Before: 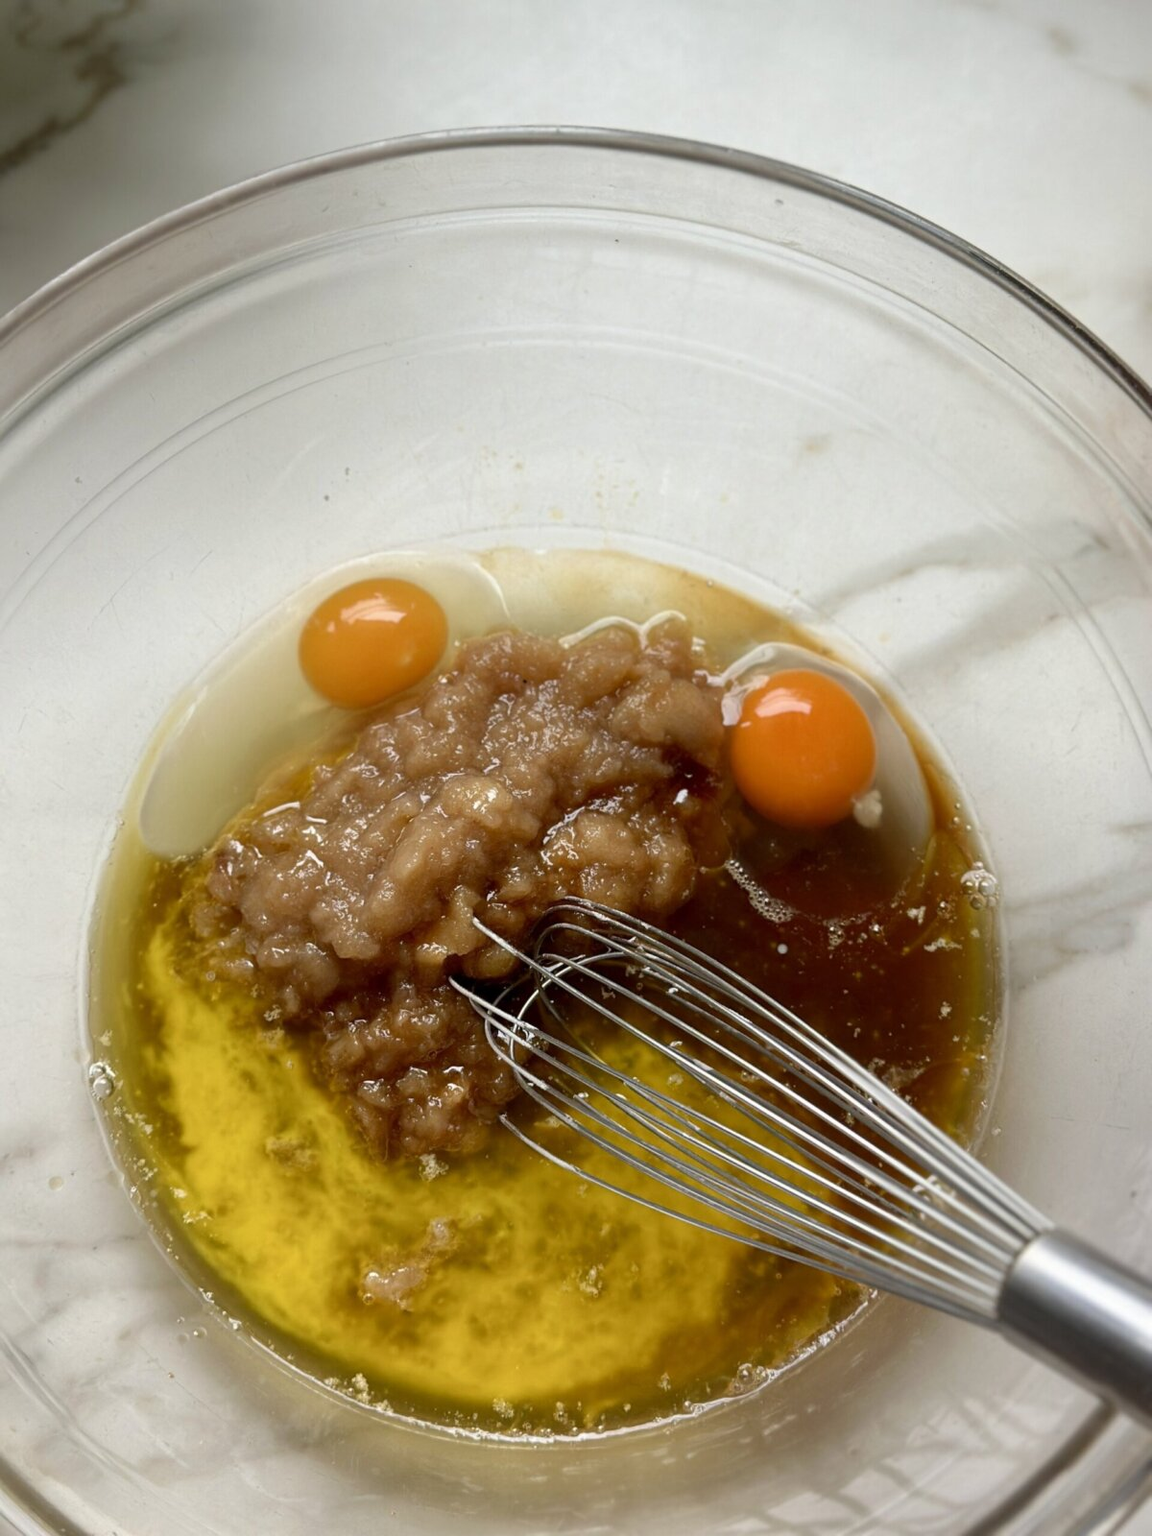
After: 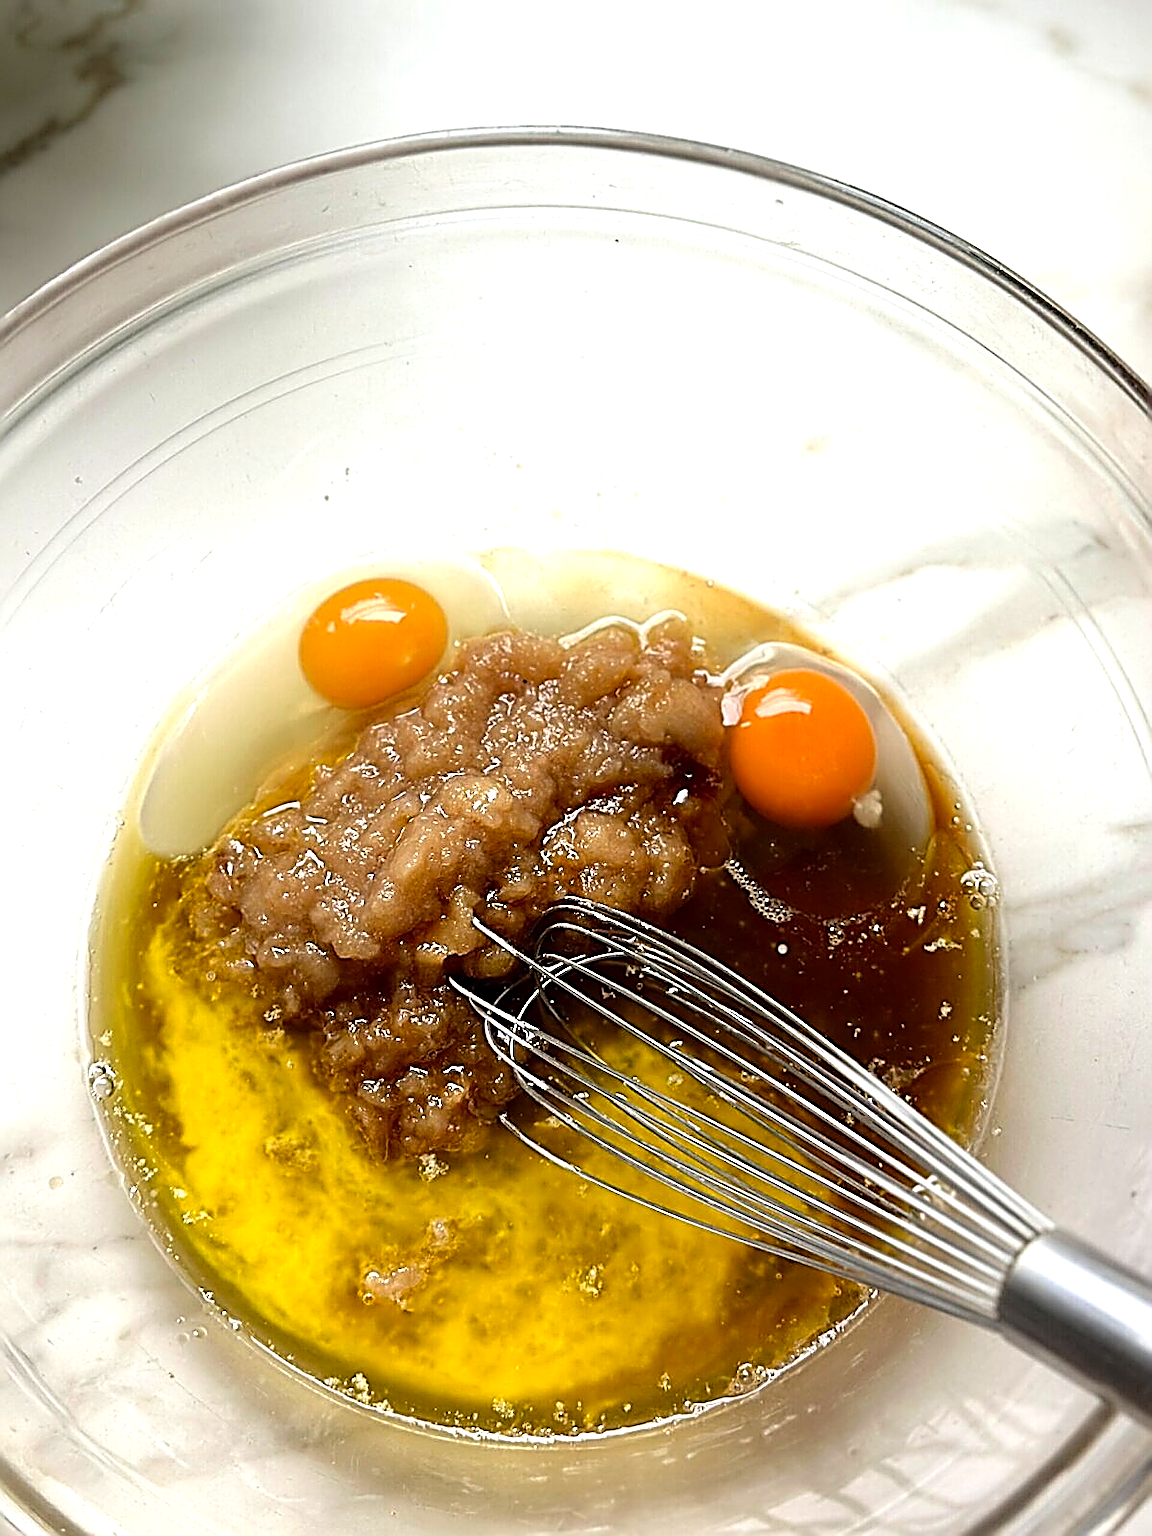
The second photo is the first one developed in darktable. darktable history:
sharpen: amount 2
tone equalizer: -8 EV -0.724 EV, -7 EV -0.674 EV, -6 EV -0.633 EV, -5 EV -0.384 EV, -3 EV 0.391 EV, -2 EV 0.6 EV, -1 EV 0.701 EV, +0 EV 0.727 EV, mask exposure compensation -0.516 EV
